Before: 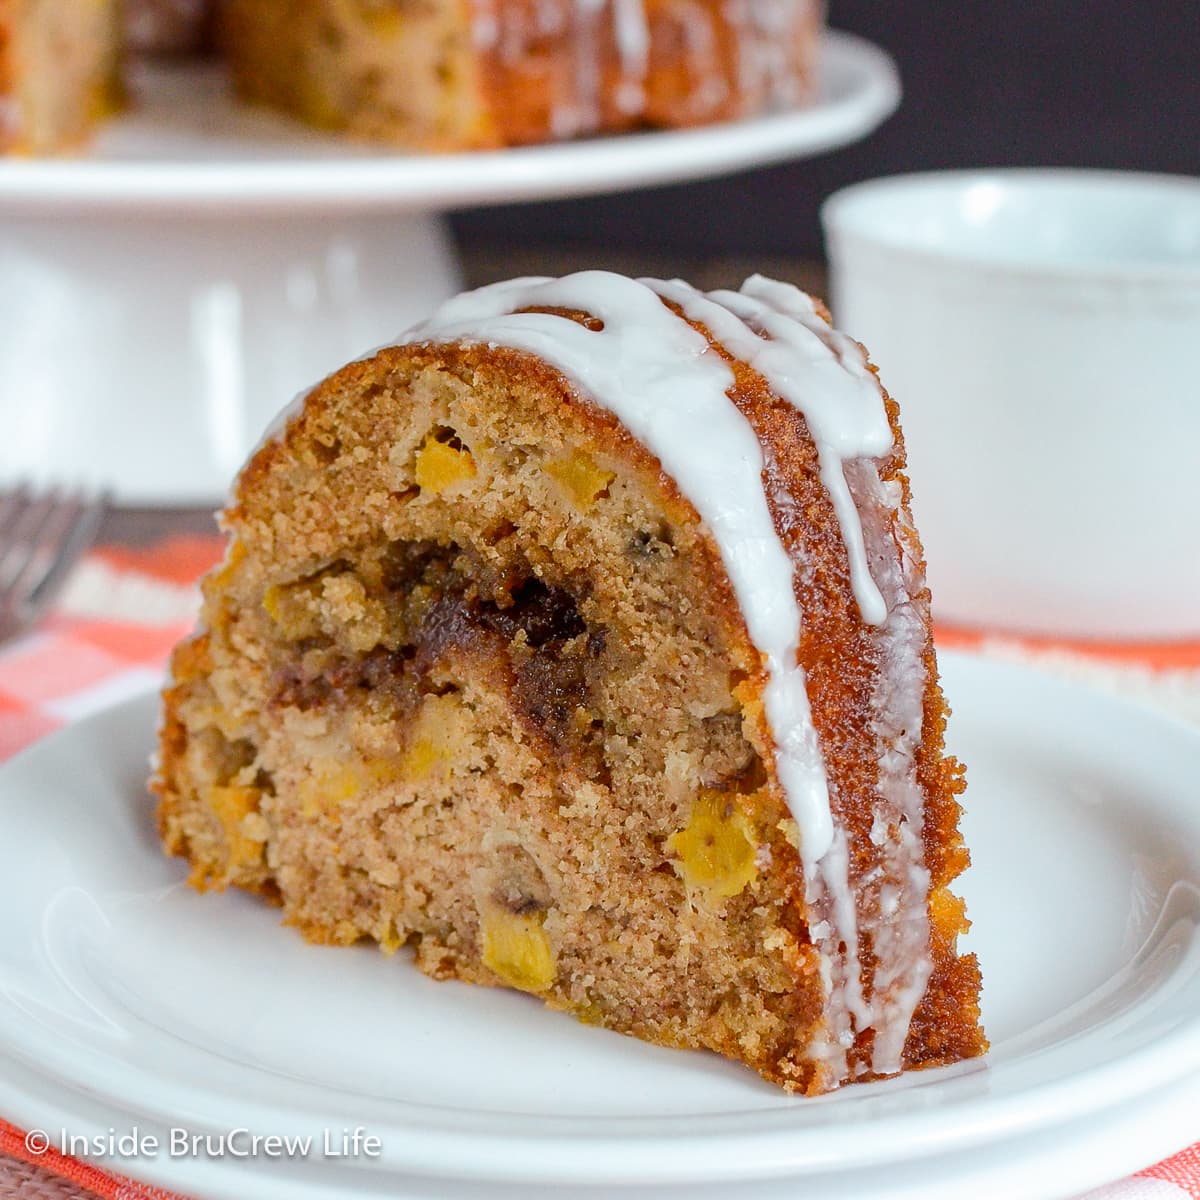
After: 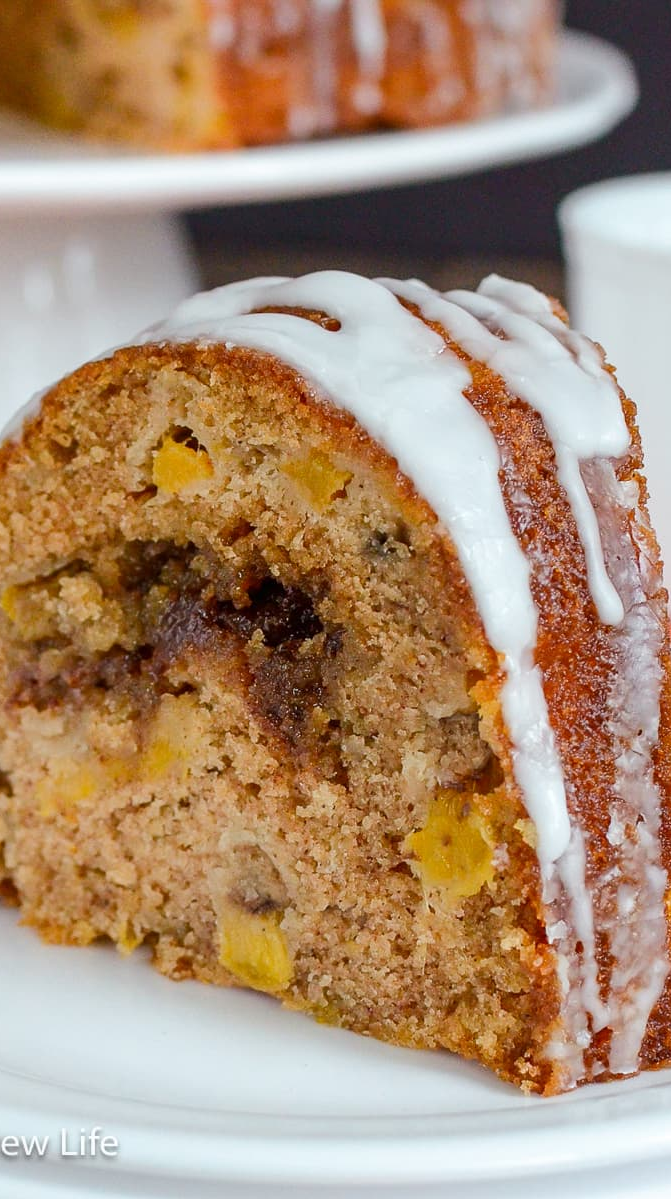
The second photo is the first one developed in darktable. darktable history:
crop: left 21.951%, right 22.088%, bottom 0.003%
